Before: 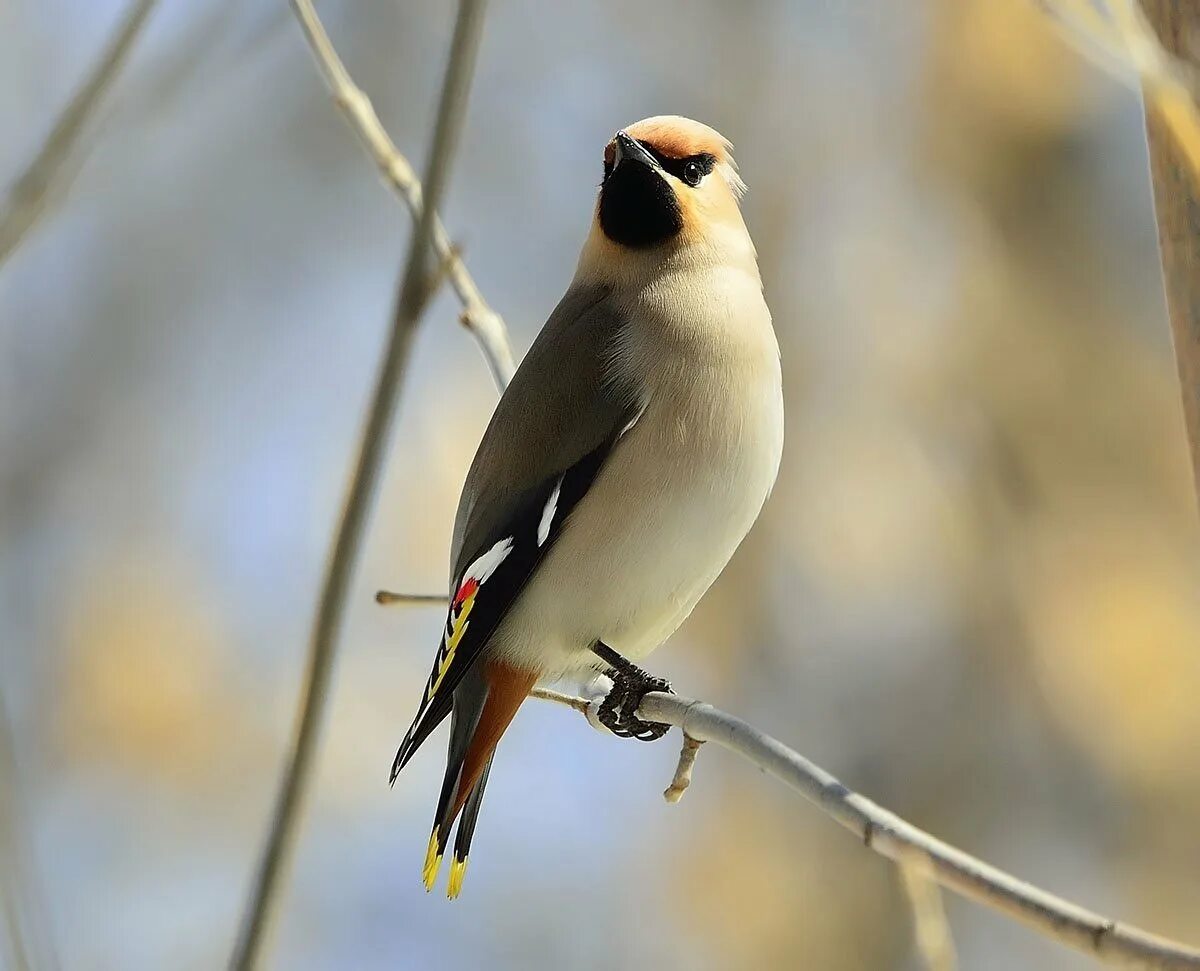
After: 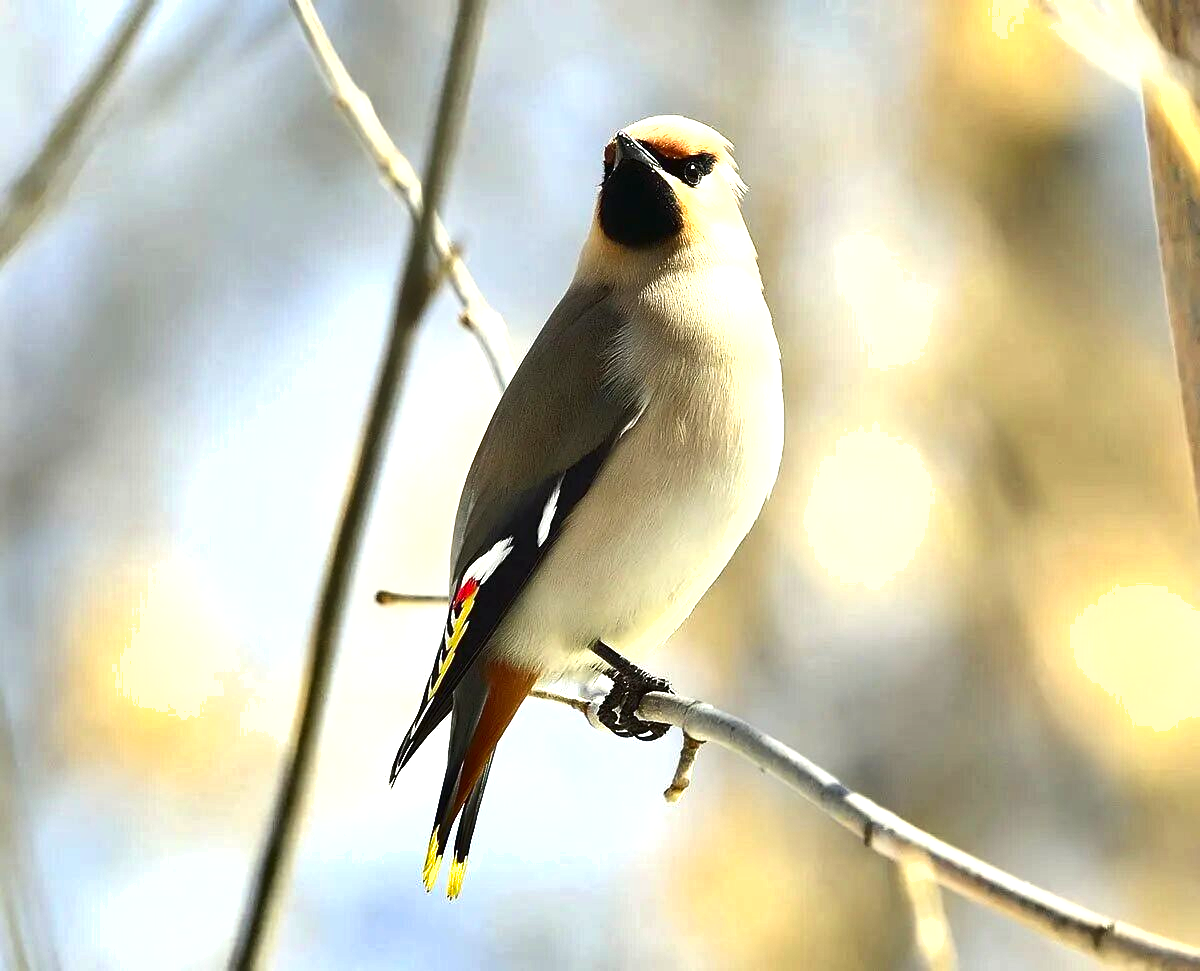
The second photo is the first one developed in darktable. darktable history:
shadows and highlights: soften with gaussian
tone curve: color space Lab, independent channels, preserve colors none
exposure: black level correction 0, exposure 1.104 EV, compensate highlight preservation false
